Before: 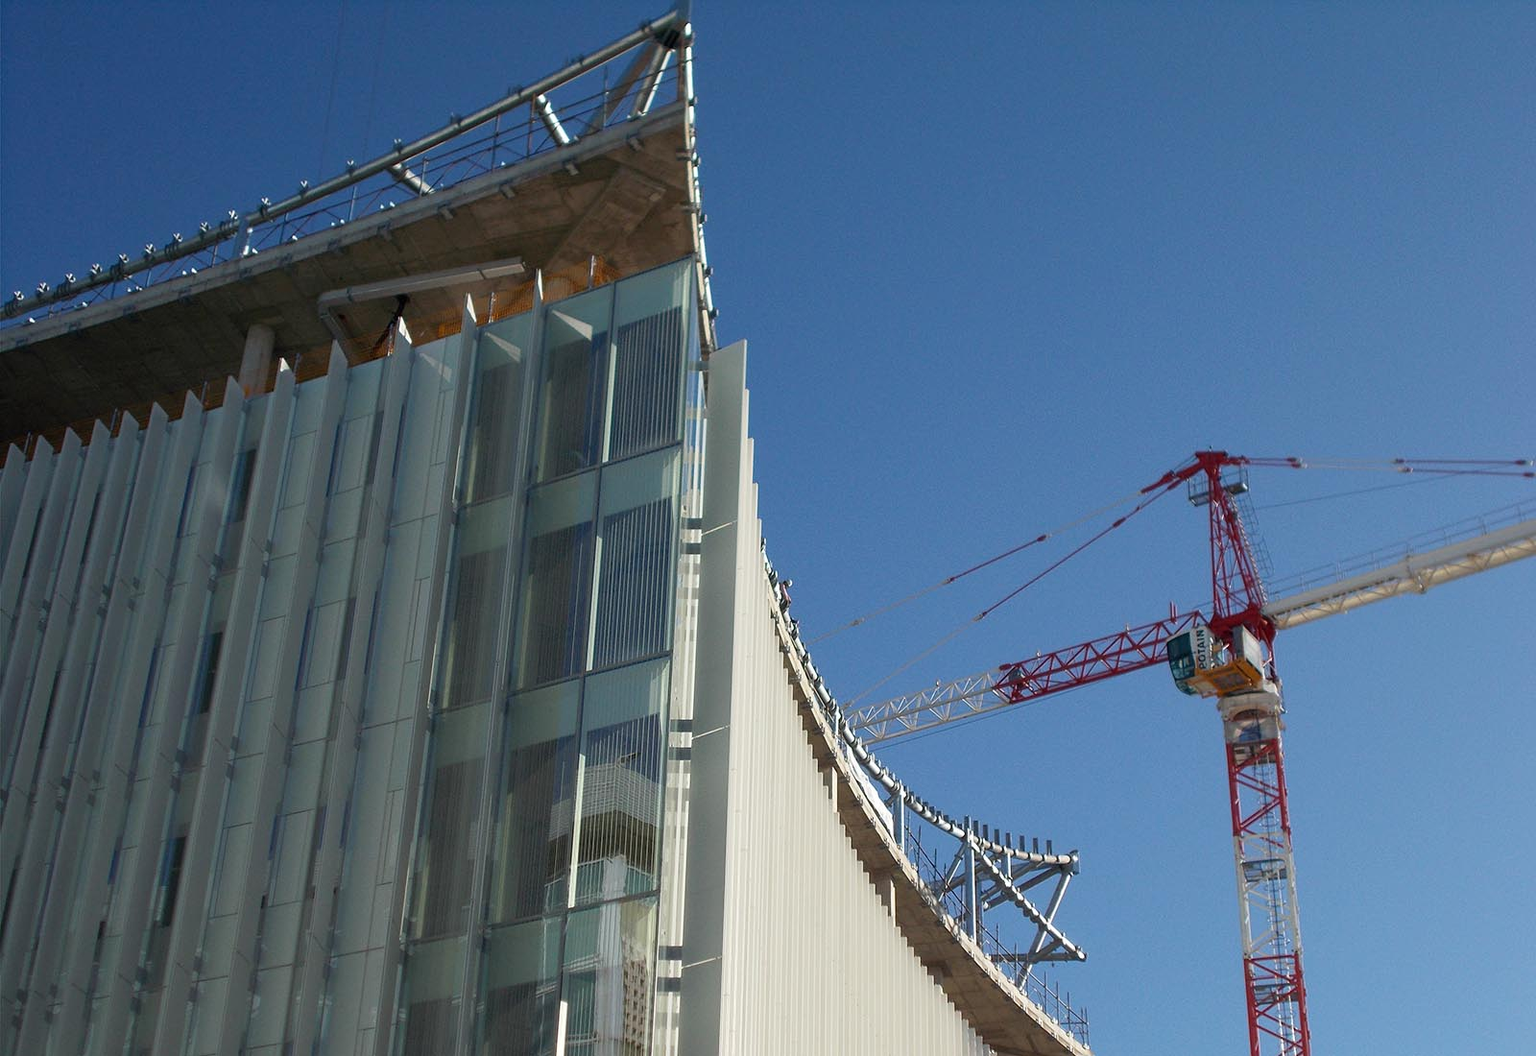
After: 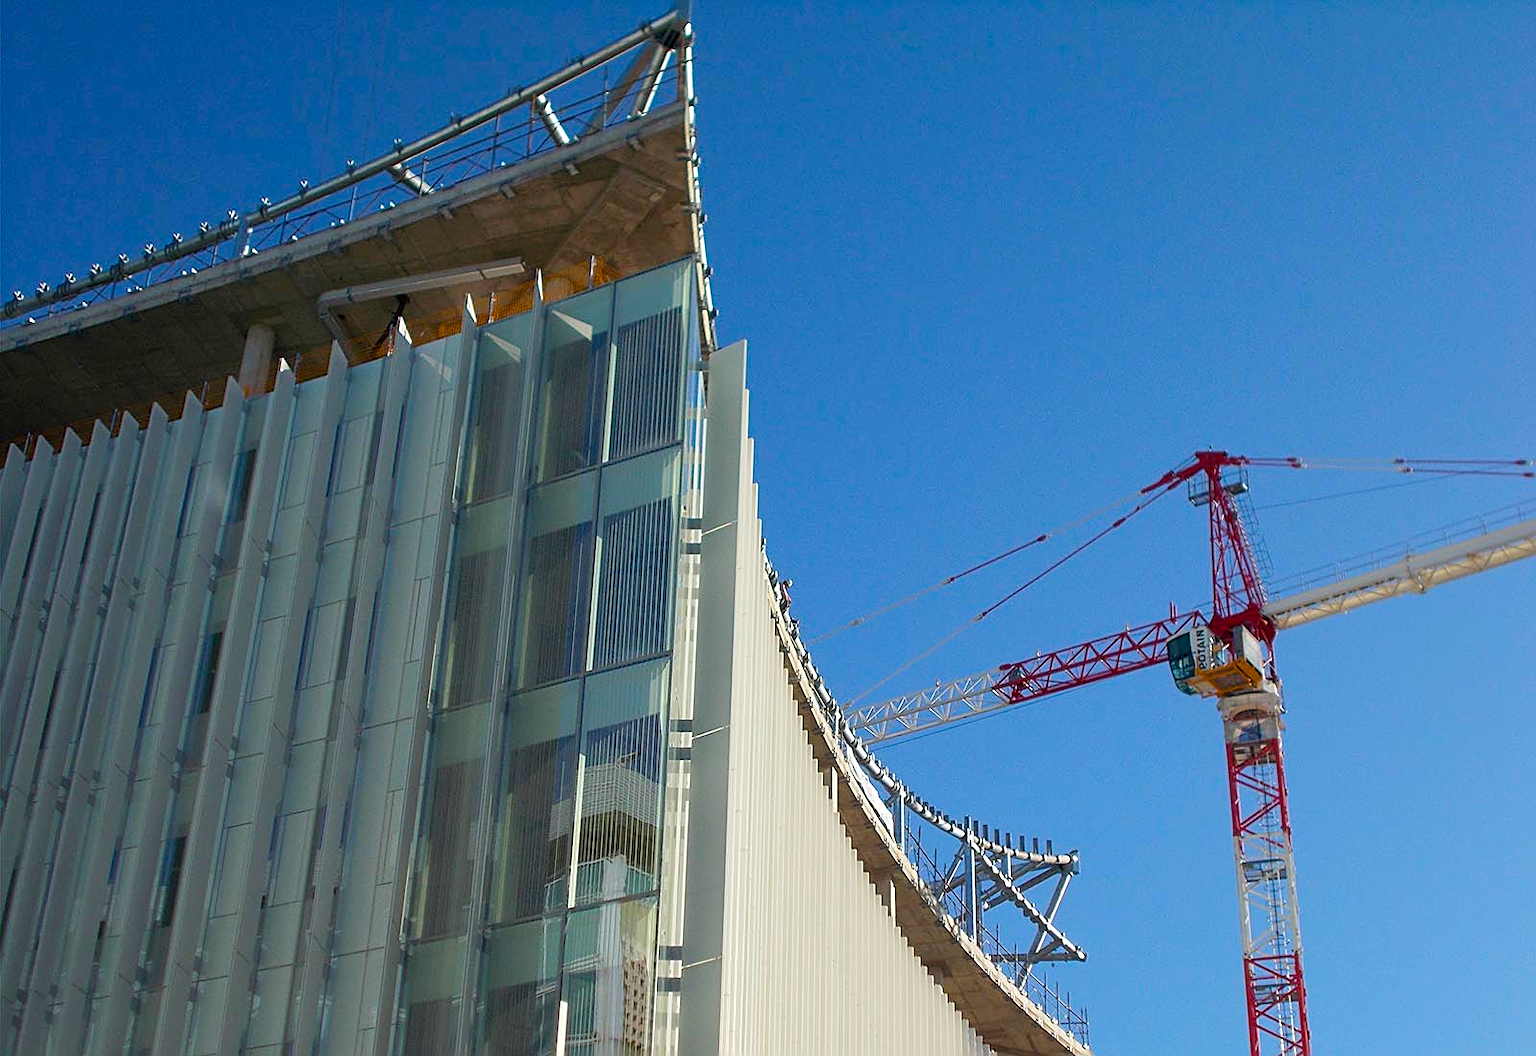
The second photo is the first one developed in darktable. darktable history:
color balance rgb: perceptual saturation grading › global saturation 25%, perceptual brilliance grading › mid-tones 10%, perceptual brilliance grading › shadows 15%, global vibrance 20%
sharpen: on, module defaults
